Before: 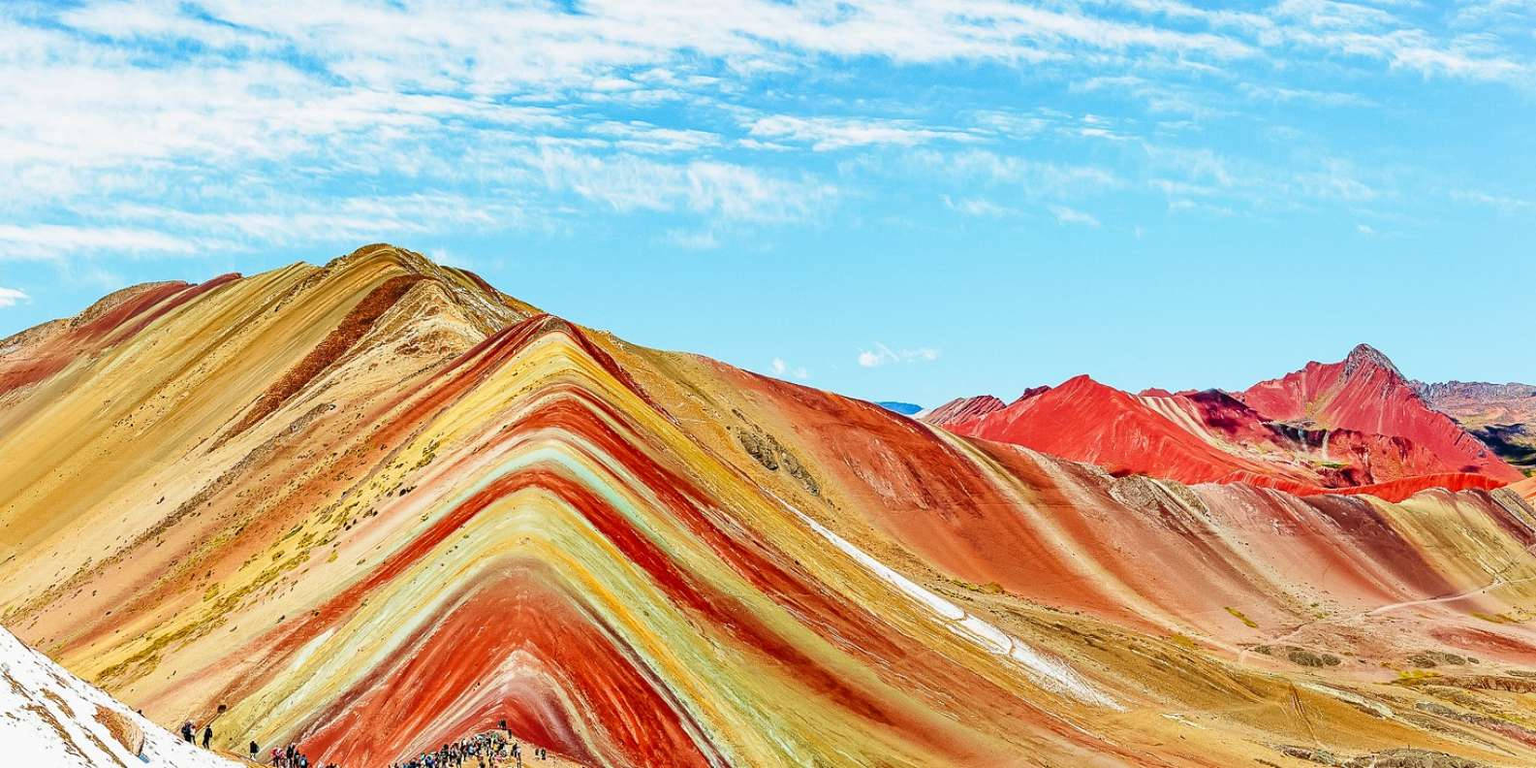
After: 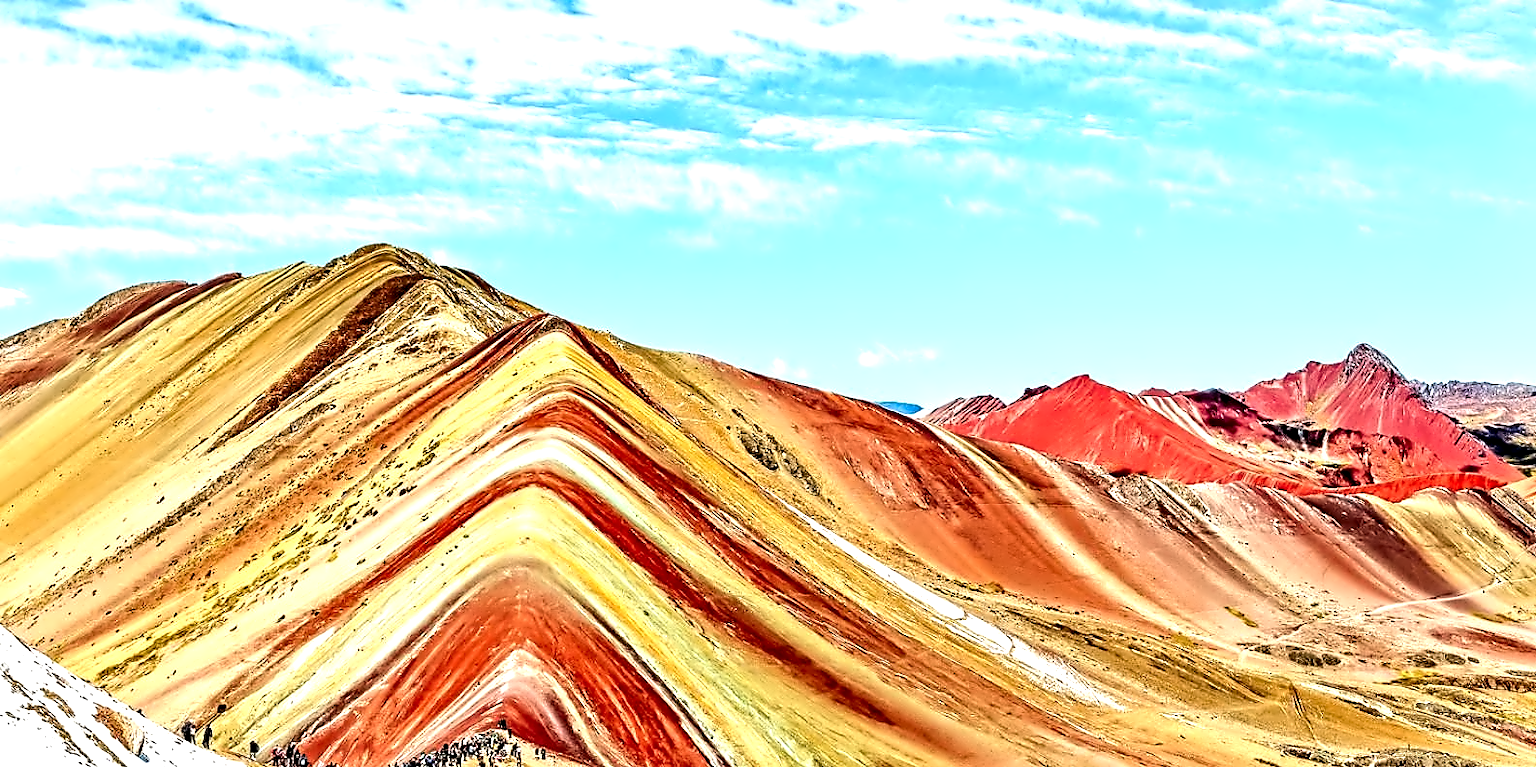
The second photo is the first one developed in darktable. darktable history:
contrast equalizer: octaves 7, y [[0.5, 0.542, 0.583, 0.625, 0.667, 0.708], [0.5 ×6], [0.5 ×6], [0, 0.033, 0.067, 0.1, 0.133, 0.167], [0, 0.05, 0.1, 0.15, 0.2, 0.25]]
tone equalizer: -8 EV -0.75 EV, -7 EV -0.7 EV, -6 EV -0.6 EV, -5 EV -0.4 EV, -3 EV 0.4 EV, -2 EV 0.6 EV, -1 EV 0.7 EV, +0 EV 0.75 EV, edges refinement/feathering 500, mask exposure compensation -1.57 EV, preserve details no
